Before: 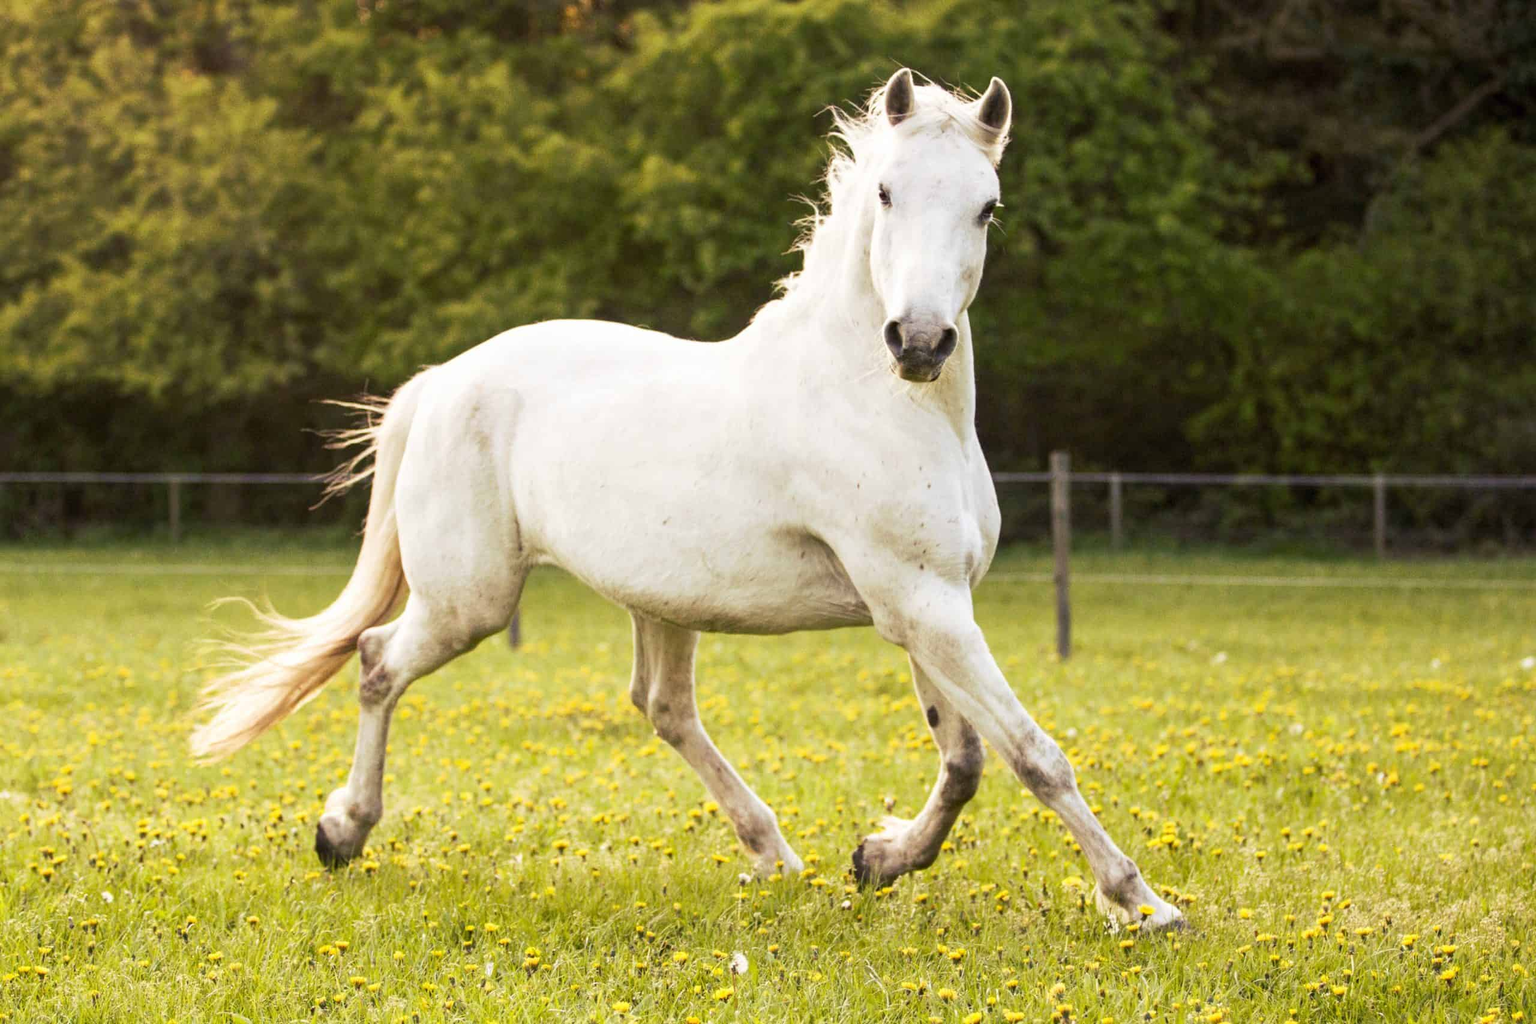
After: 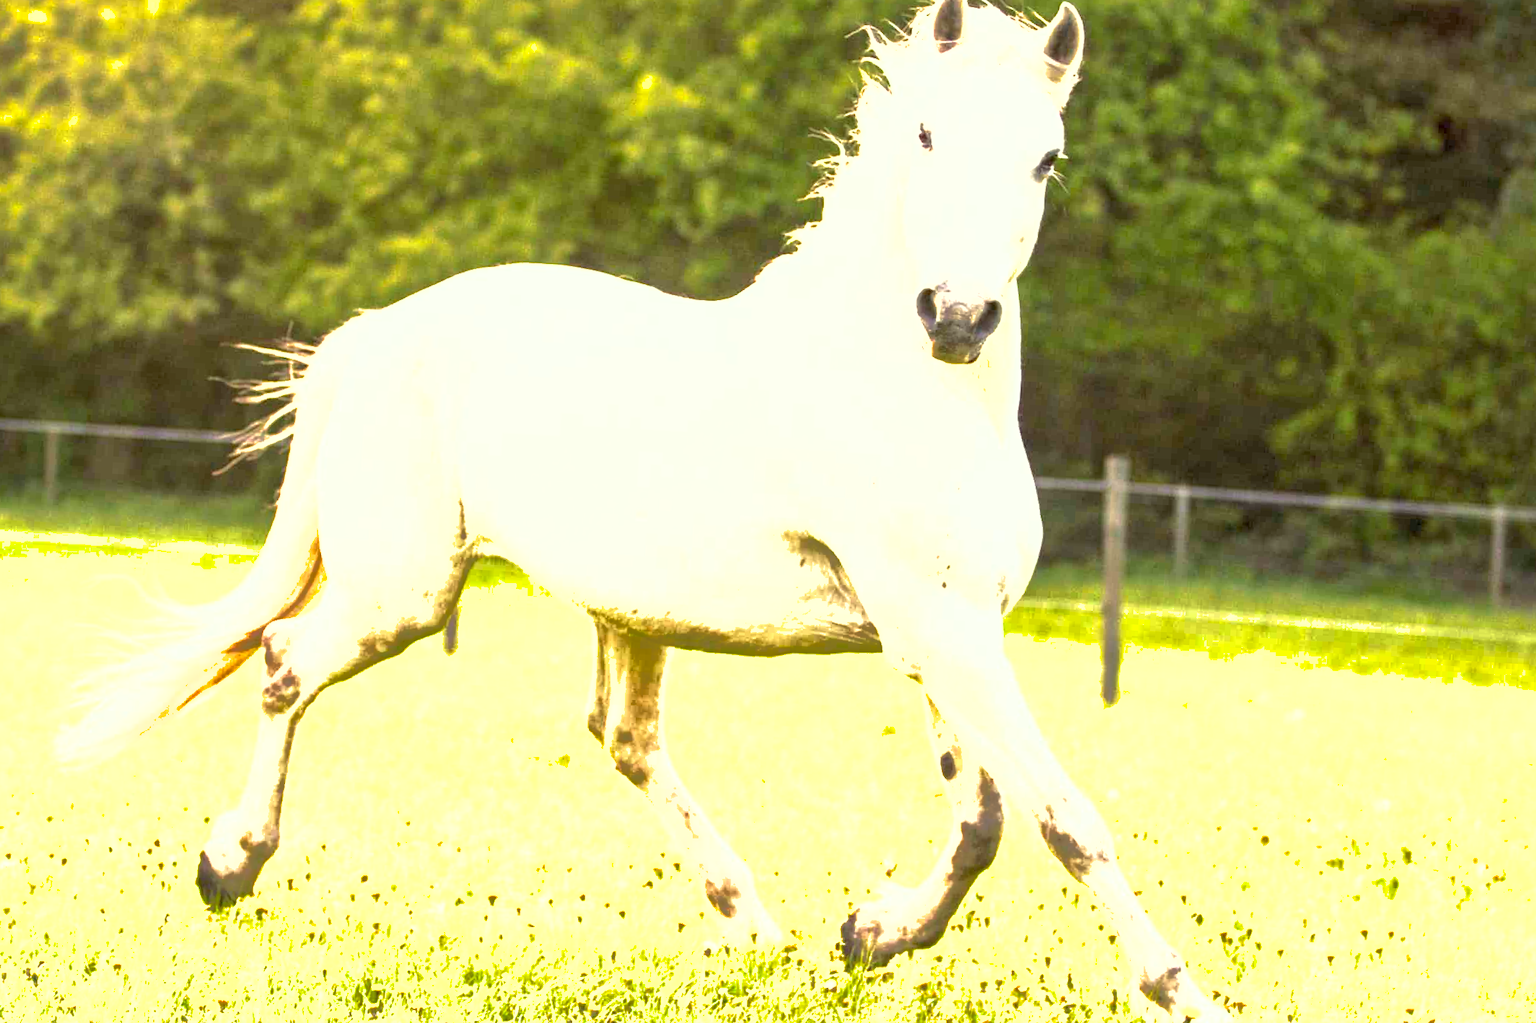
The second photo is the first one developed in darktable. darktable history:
shadows and highlights: on, module defaults
exposure: black level correction 0.001, exposure 1.646 EV, compensate exposure bias true, compensate highlight preservation false
crop and rotate: angle -3.27°, left 5.211%, top 5.211%, right 4.607%, bottom 4.607%
color correction: highlights a* -4.28, highlights b* 6.53
